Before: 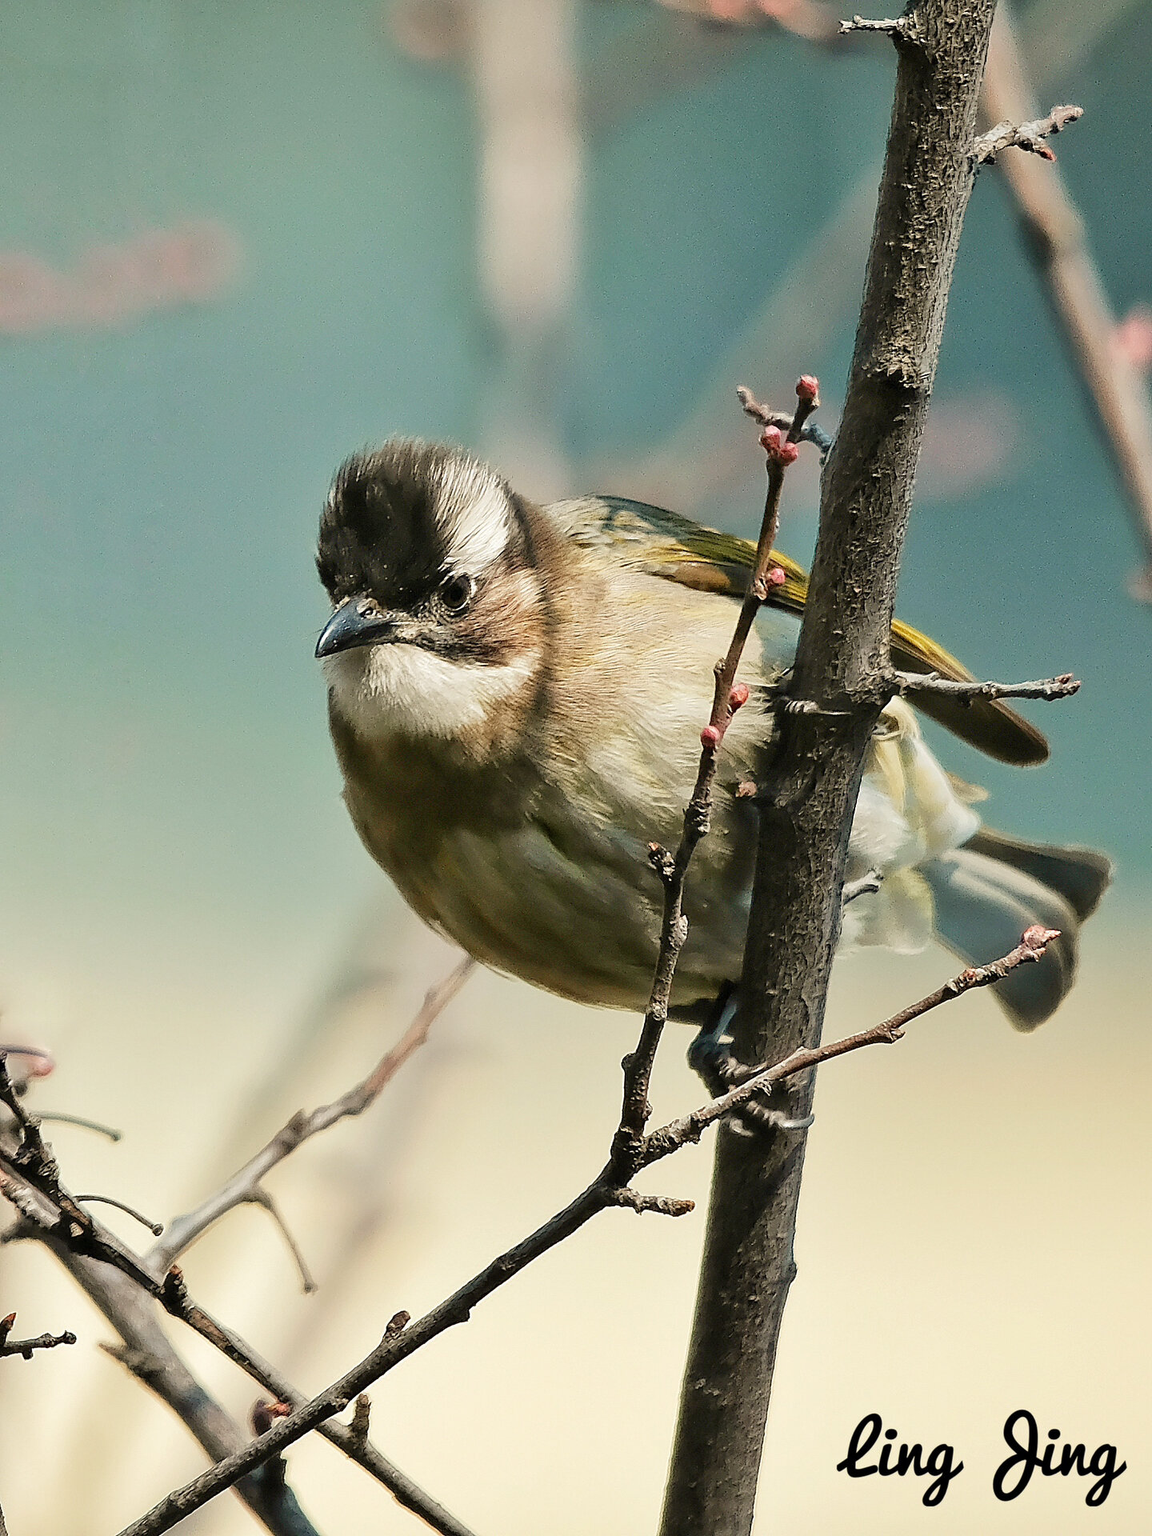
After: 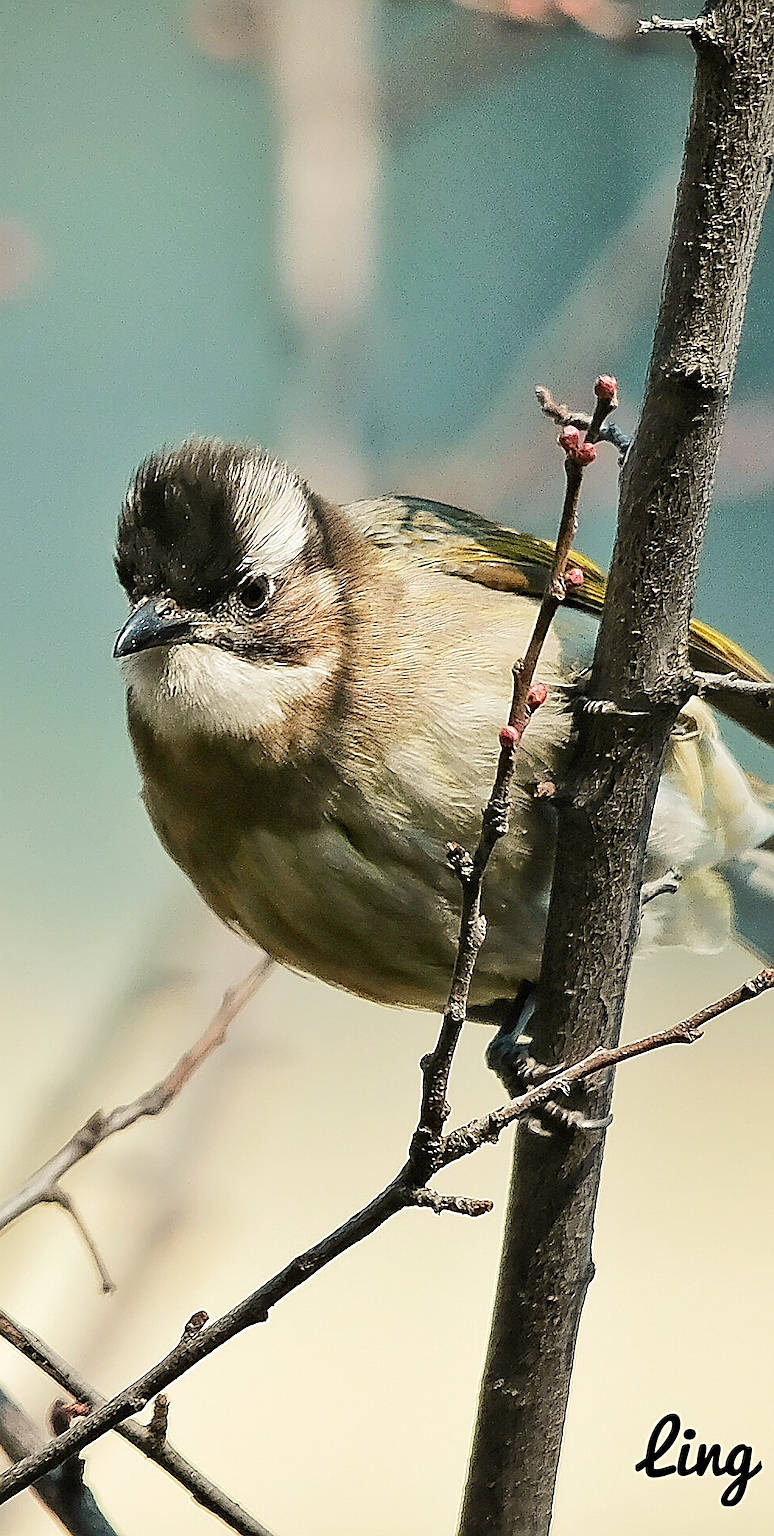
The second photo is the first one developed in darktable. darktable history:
crop and rotate: left 17.537%, right 15.198%
tone curve: curves: ch0 [(0, 0) (0.003, 0.003) (0.011, 0.011) (0.025, 0.024) (0.044, 0.043) (0.069, 0.068) (0.1, 0.097) (0.136, 0.133) (0.177, 0.173) (0.224, 0.219) (0.277, 0.271) (0.335, 0.327) (0.399, 0.39) (0.468, 0.457) (0.543, 0.582) (0.623, 0.655) (0.709, 0.734) (0.801, 0.817) (0.898, 0.906) (1, 1)], color space Lab, independent channels, preserve colors none
sharpen: amount 0.736
